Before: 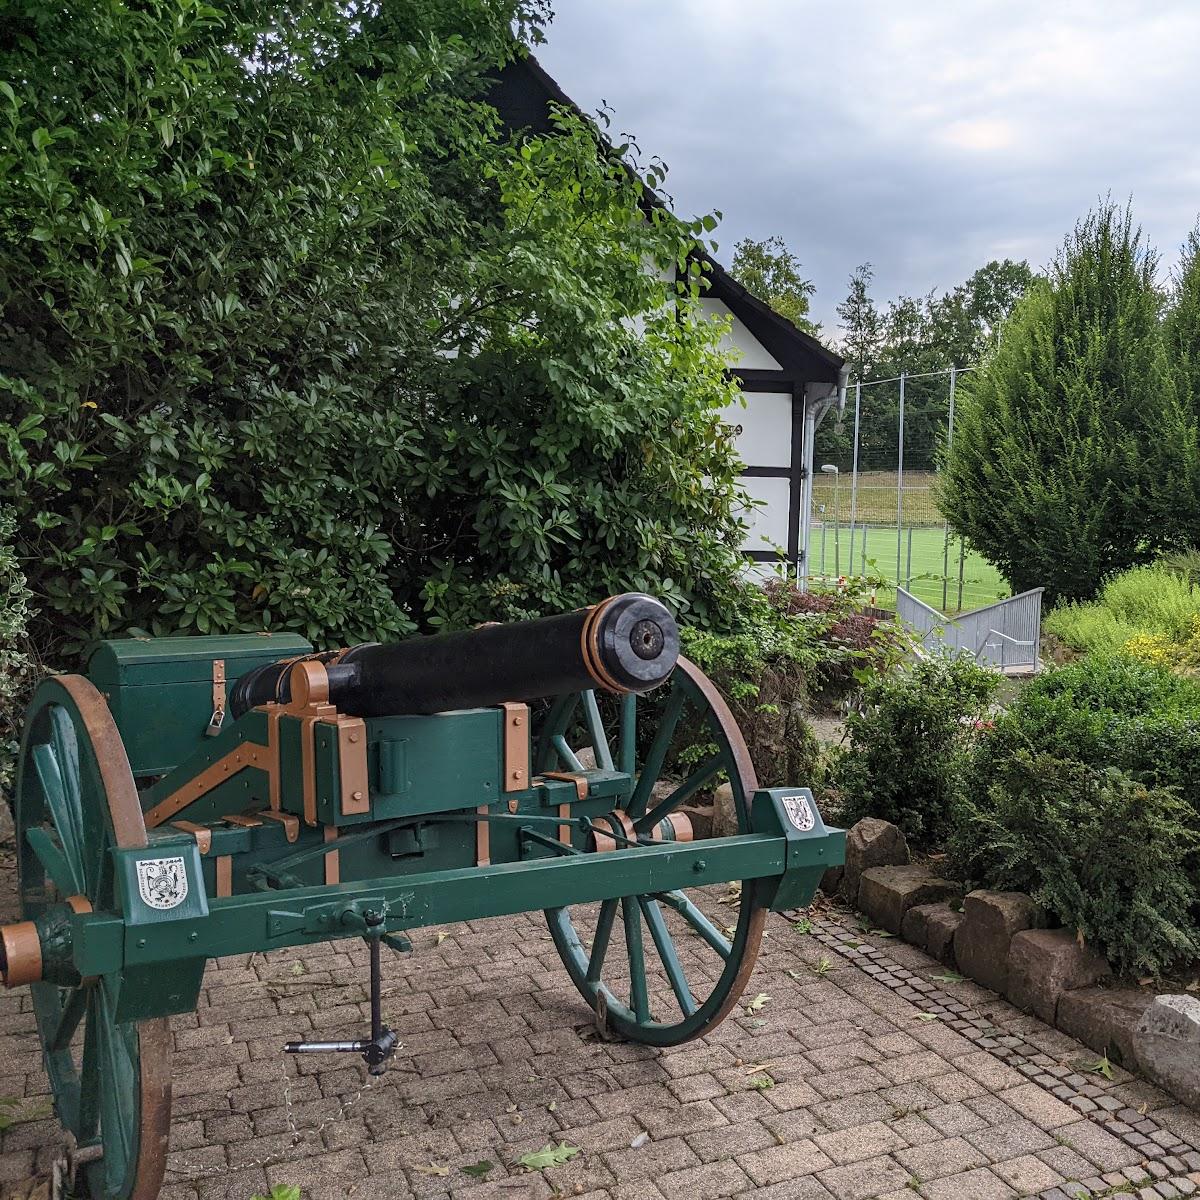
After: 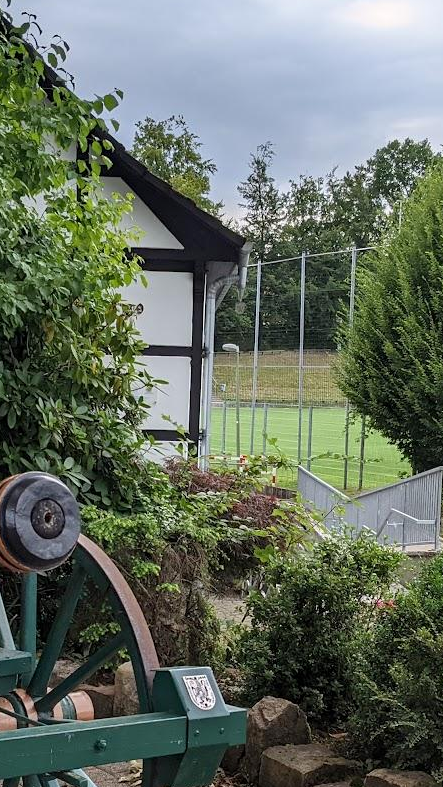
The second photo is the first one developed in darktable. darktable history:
exposure: black level correction 0.001, compensate highlight preservation false
crop and rotate: left 49.936%, top 10.094%, right 13.136%, bottom 24.256%
